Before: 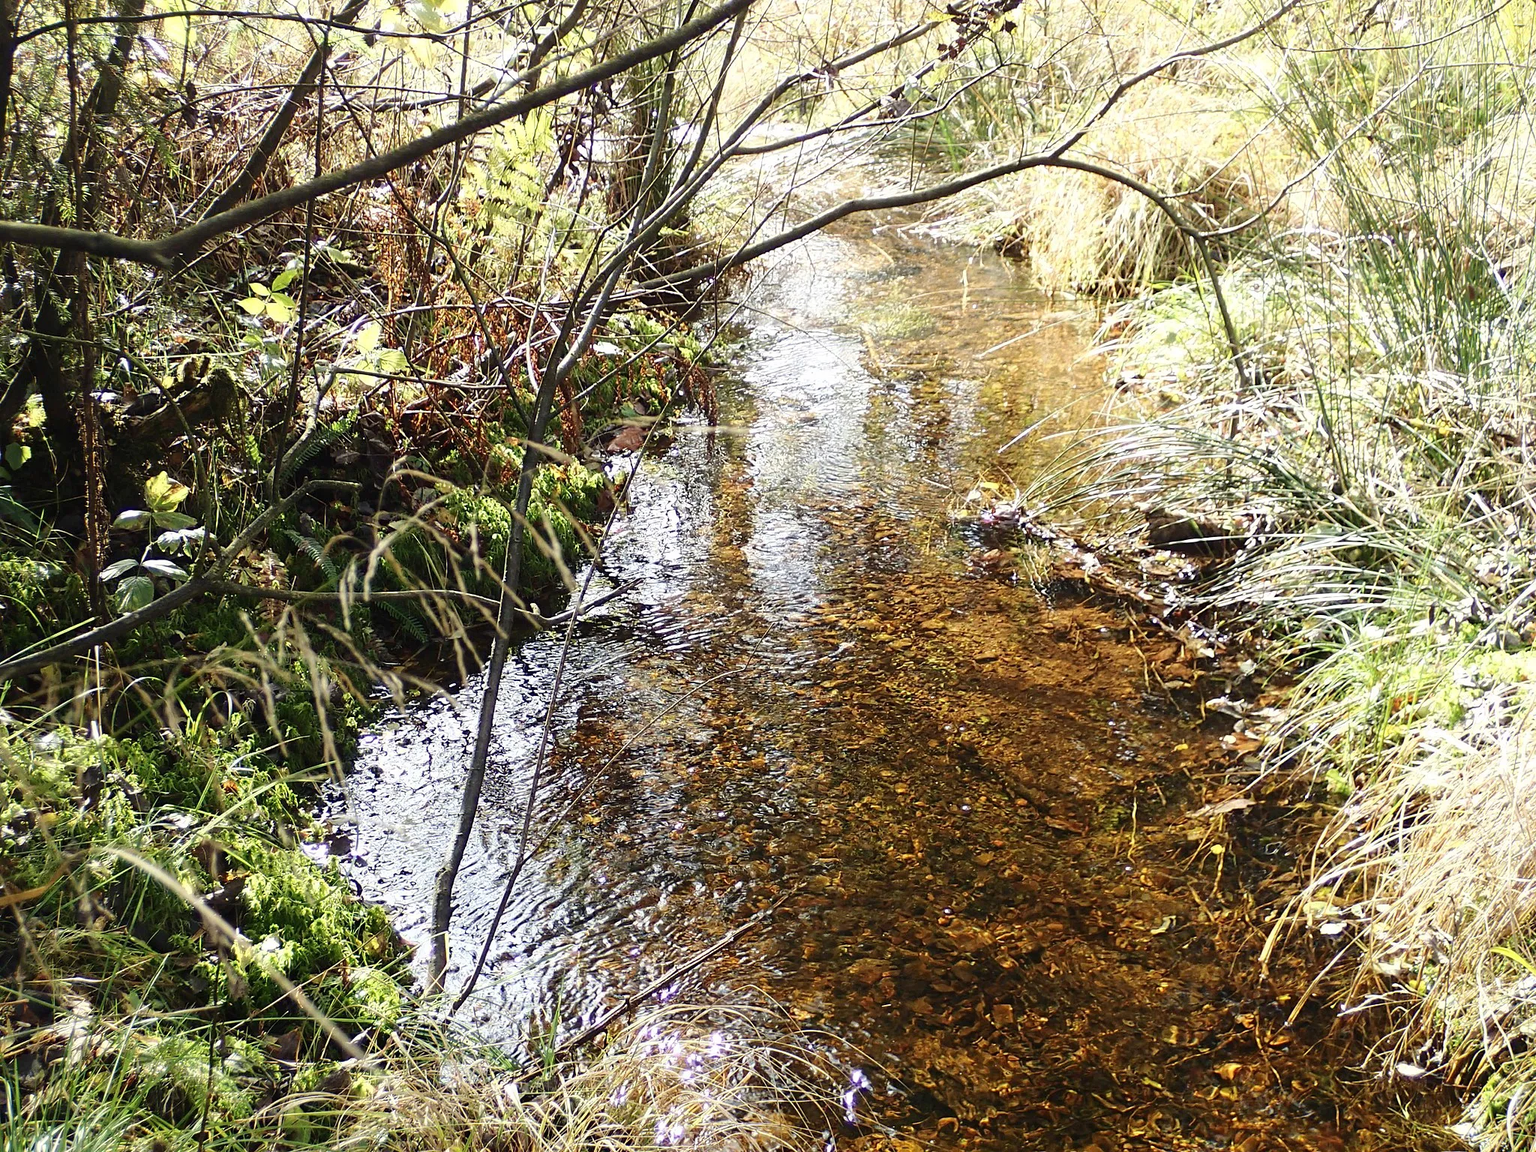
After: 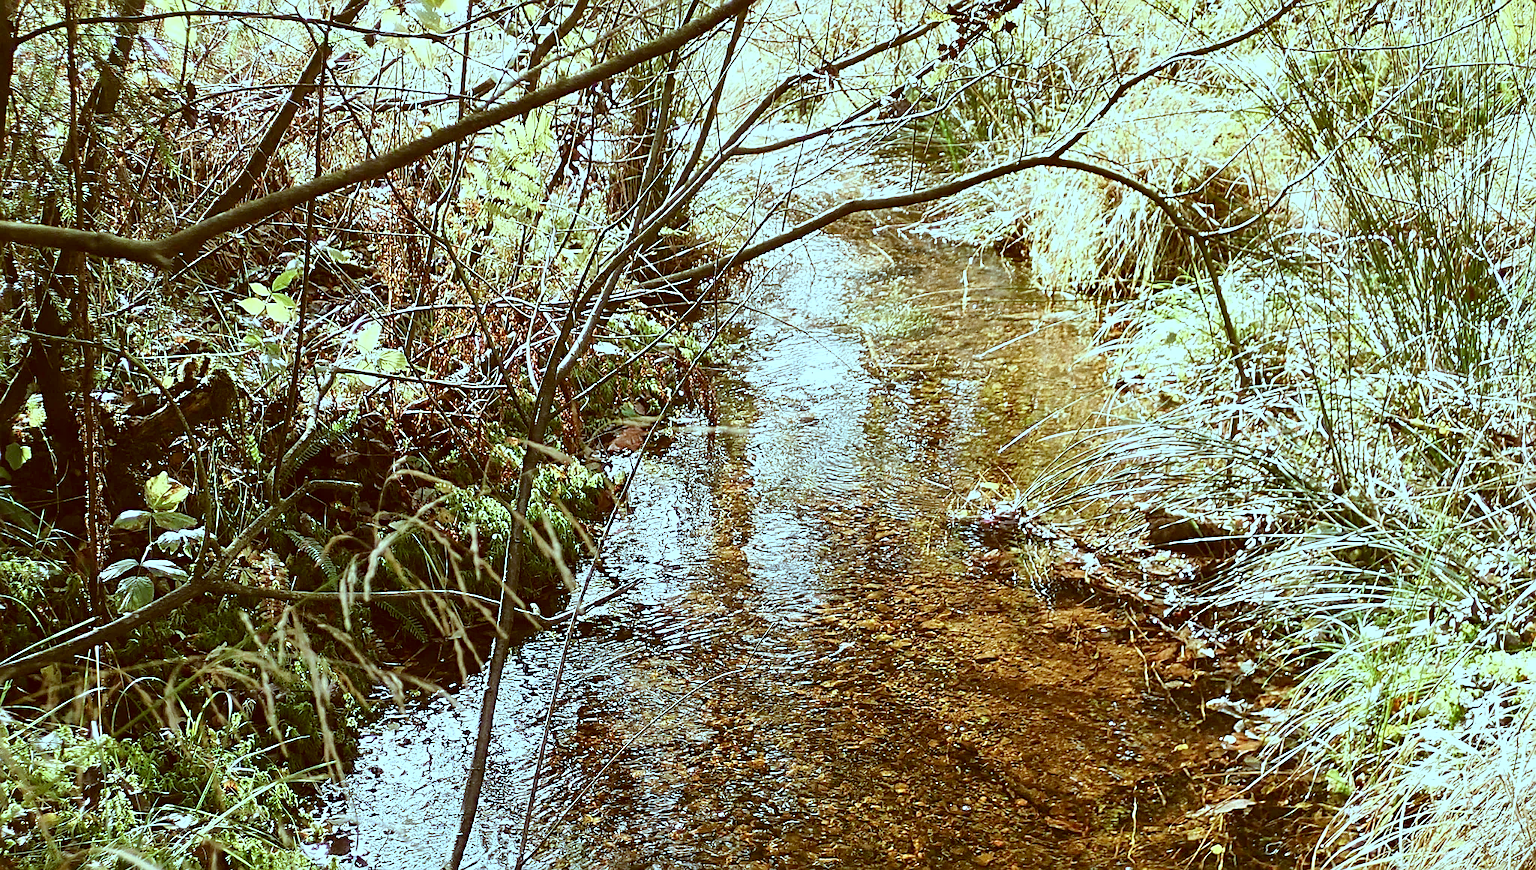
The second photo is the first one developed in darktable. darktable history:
shadows and highlights: radius 116, shadows 41.96, highlights -61.91, soften with gaussian
sharpen: on, module defaults
crop: bottom 24.436%
color correction: highlights a* -14.97, highlights b* -16.26, shadows a* 10.45, shadows b* 28.65
